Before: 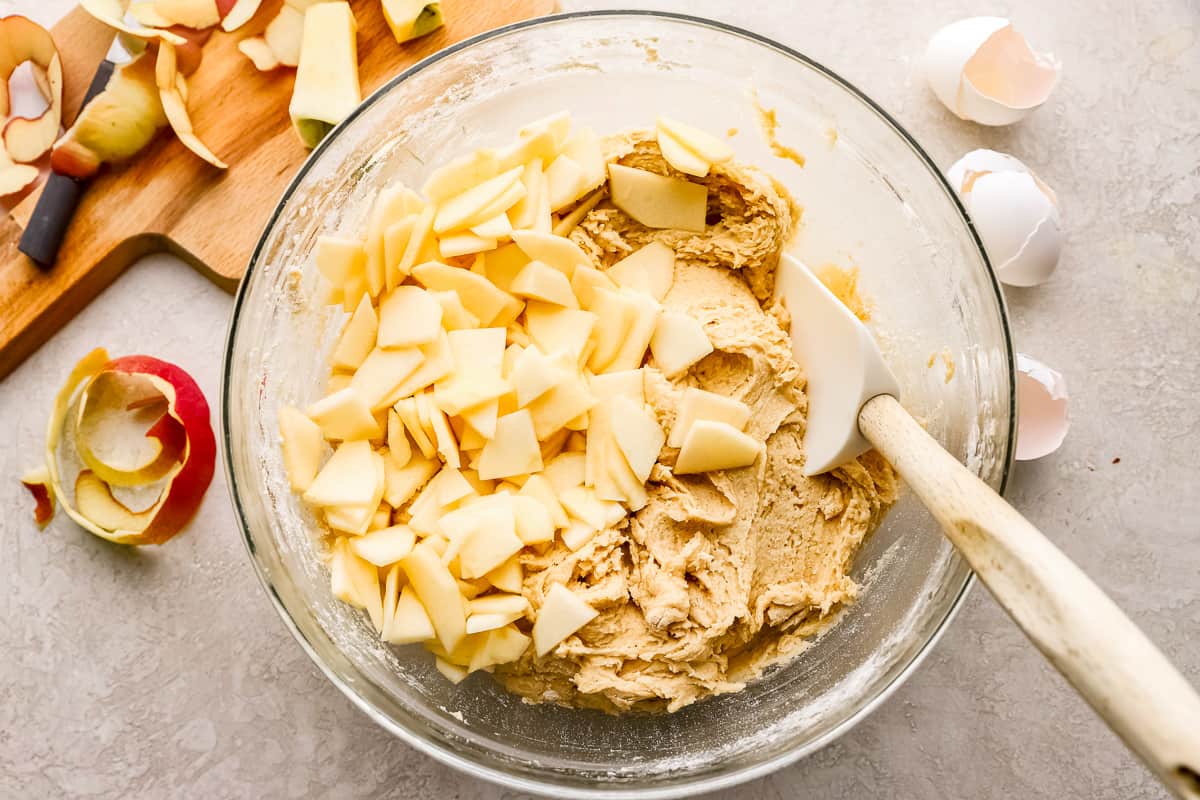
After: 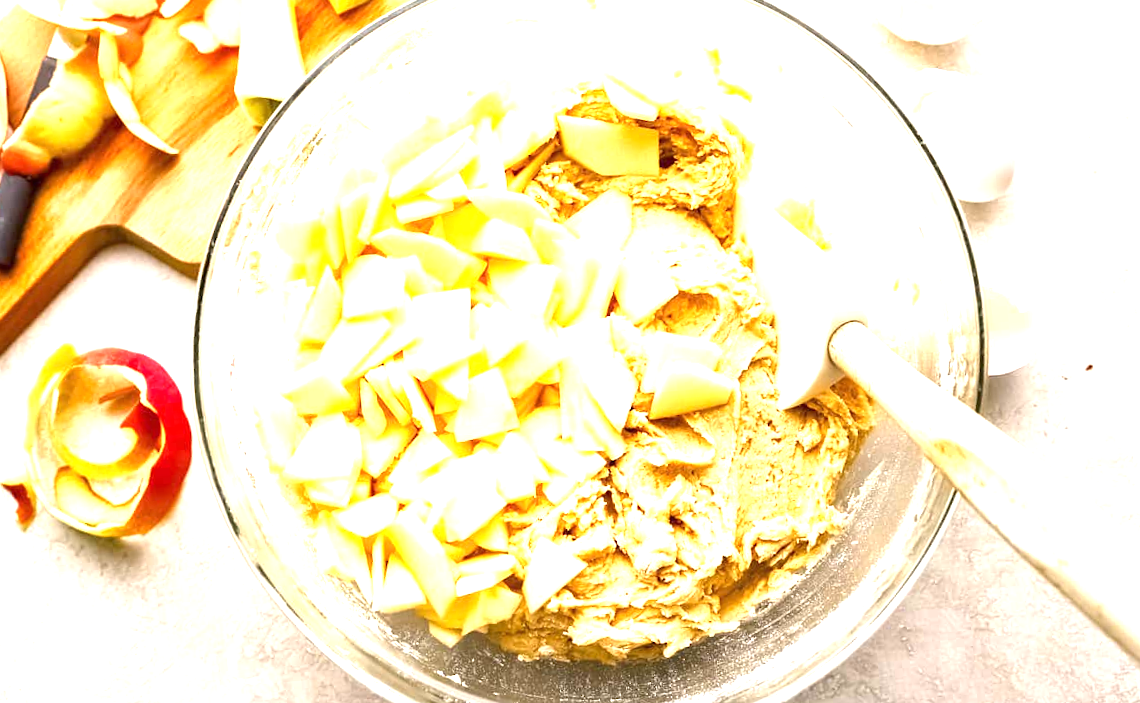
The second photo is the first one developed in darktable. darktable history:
rotate and perspective: rotation -5°, crop left 0.05, crop right 0.952, crop top 0.11, crop bottom 0.89
exposure: black level correction 0, exposure 1.388 EV, compensate exposure bias true, compensate highlight preservation false
